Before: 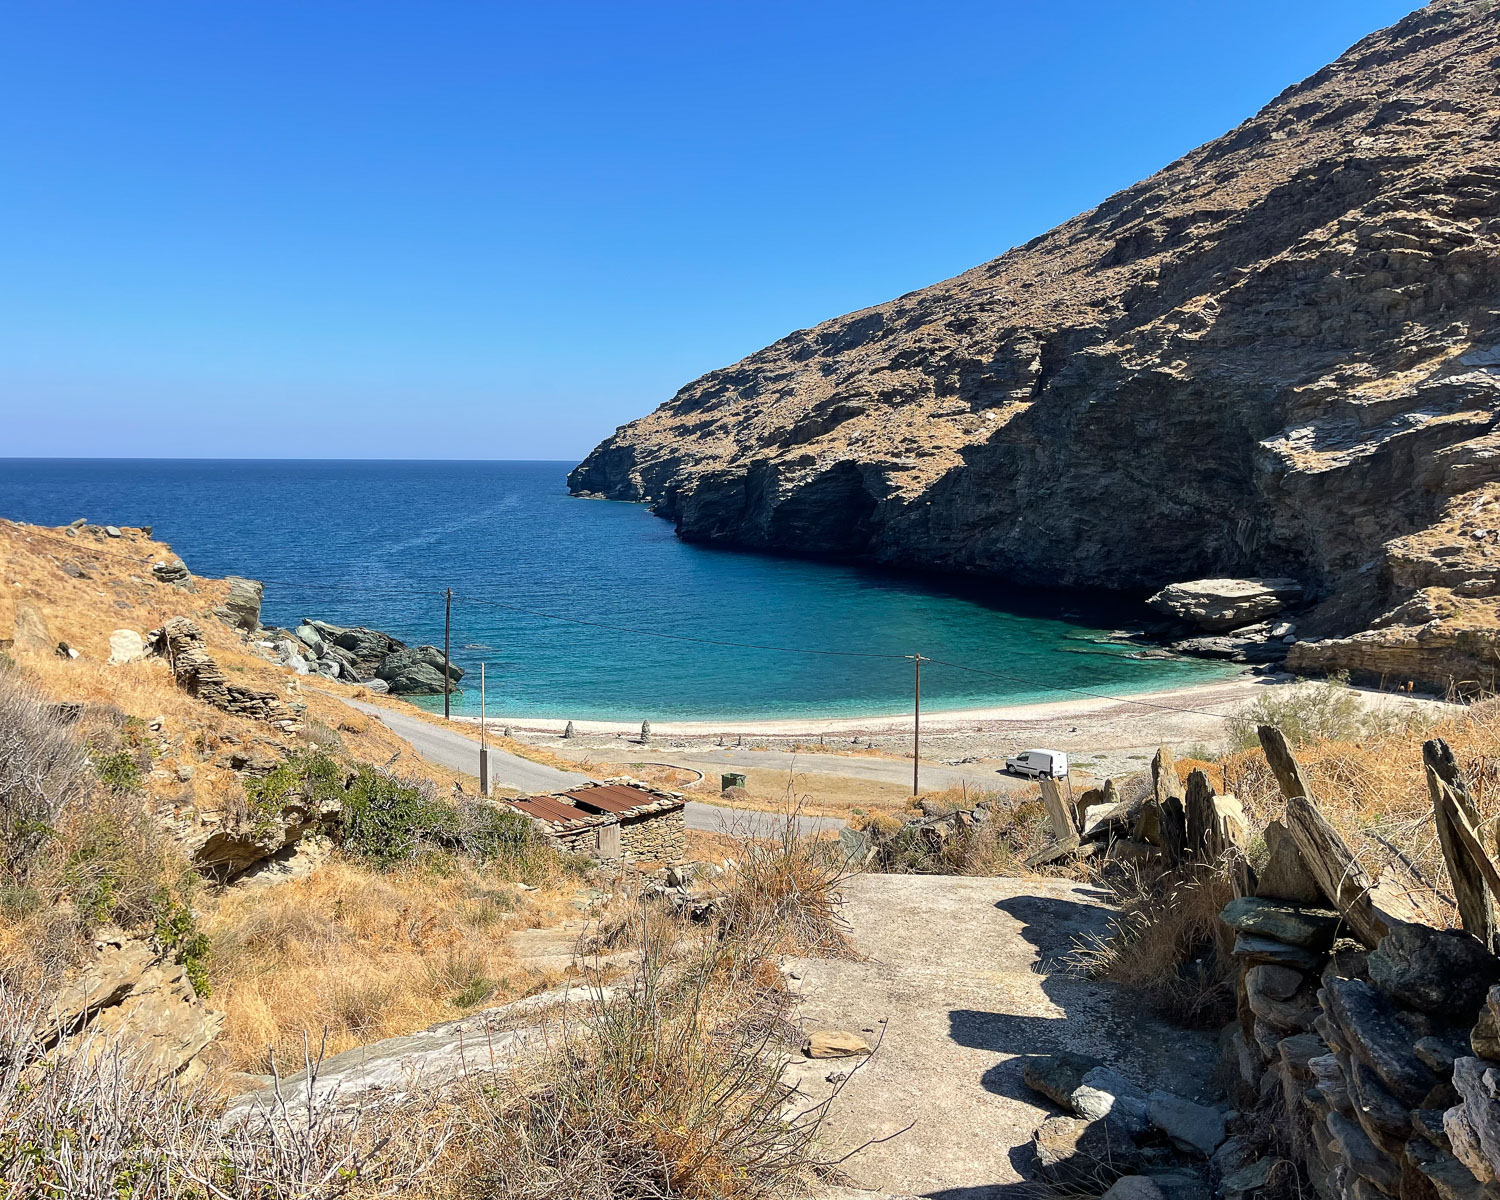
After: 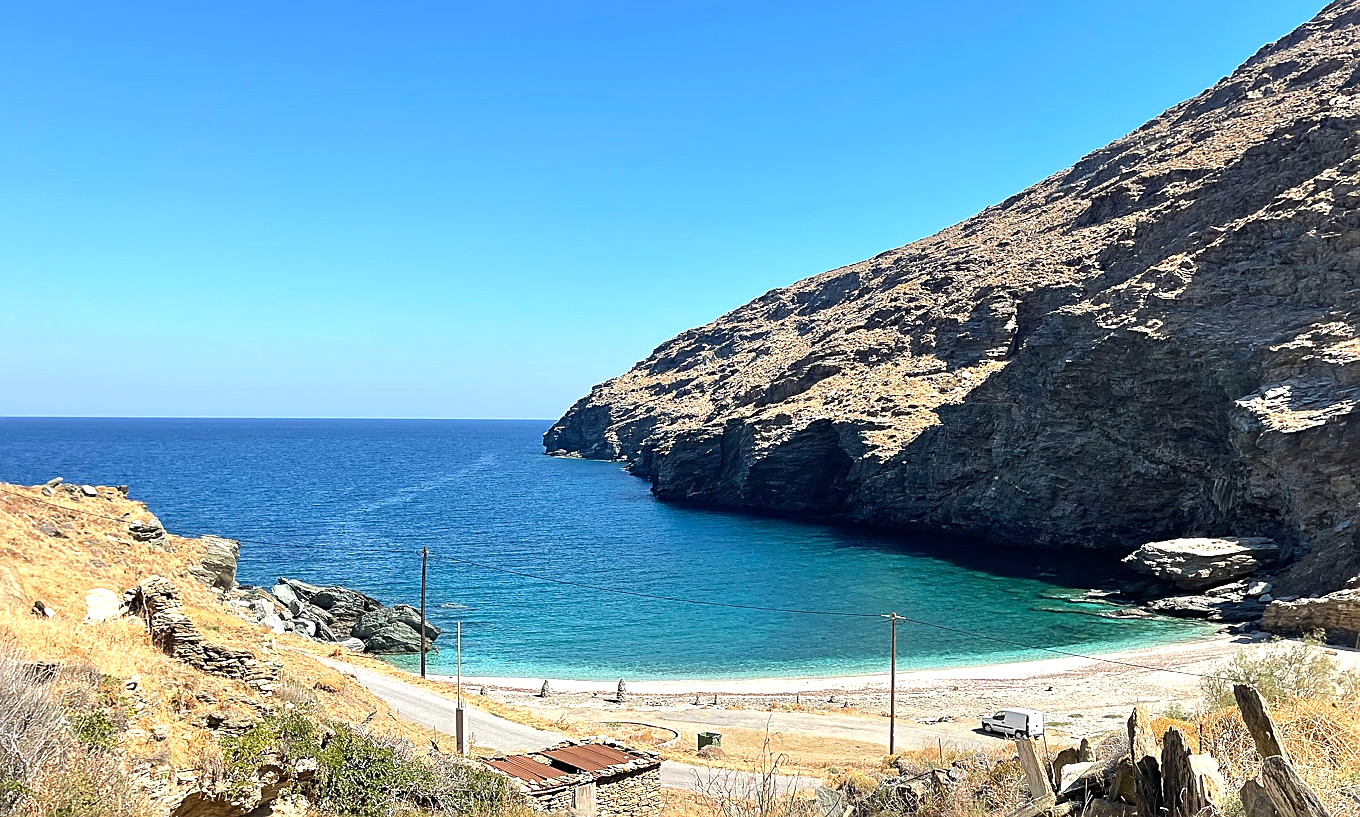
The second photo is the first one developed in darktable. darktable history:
exposure: exposure 0.609 EV, compensate highlight preservation false
crop: left 1.618%, top 3.421%, right 7.656%, bottom 28.413%
sharpen: on, module defaults
